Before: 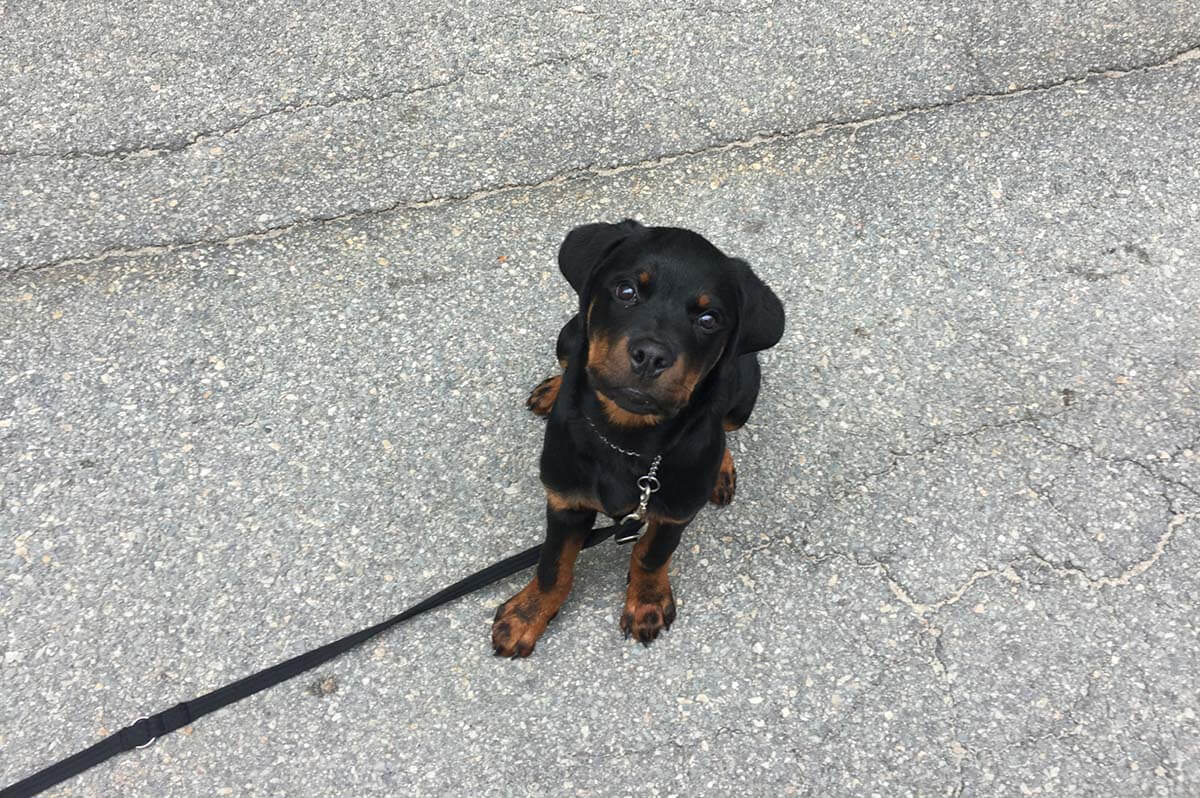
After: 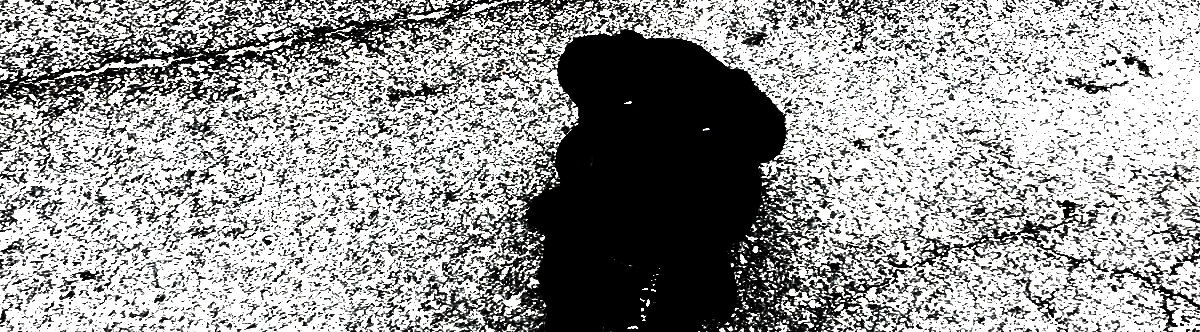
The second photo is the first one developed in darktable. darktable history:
exposure: black level correction 0, exposure 1.2 EV, compensate exposure bias true, compensate highlight preservation false
levels: levels [0.721, 0.937, 0.997]
crop and rotate: top 23.591%, bottom 34.762%
